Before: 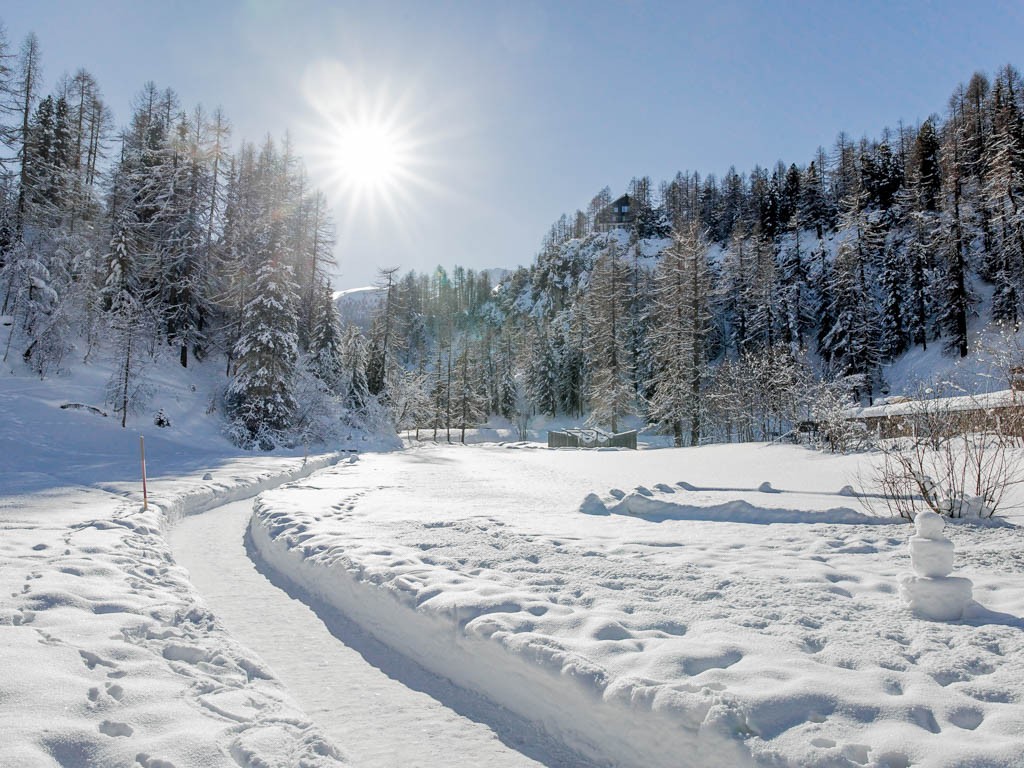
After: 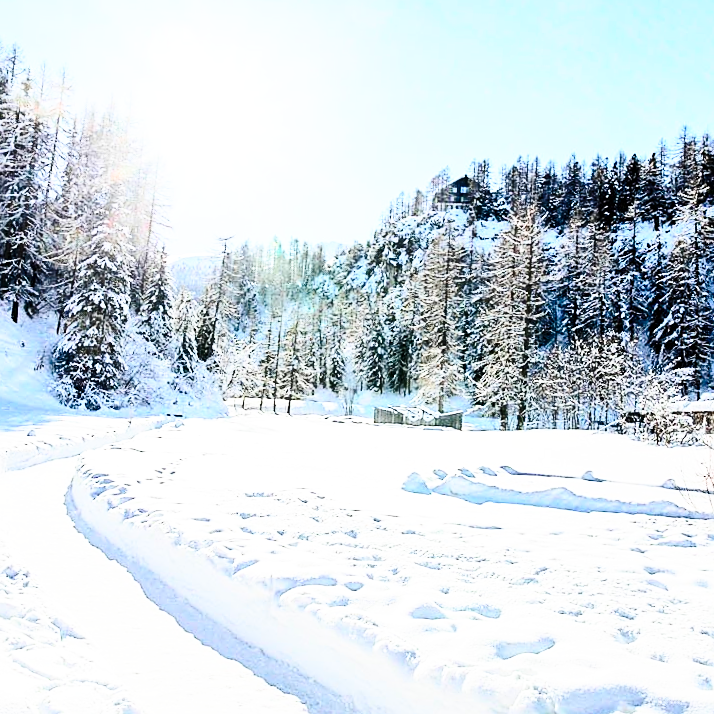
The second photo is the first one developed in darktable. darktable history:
sharpen: on, module defaults
contrast brightness saturation: contrast 0.4, brightness 0.1, saturation 0.21
crop and rotate: angle -3.27°, left 14.277%, top 0.028%, right 10.766%, bottom 0.028%
base curve: curves: ch0 [(0, 0) (0.026, 0.03) (0.109, 0.232) (0.351, 0.748) (0.669, 0.968) (1, 1)], preserve colors none
